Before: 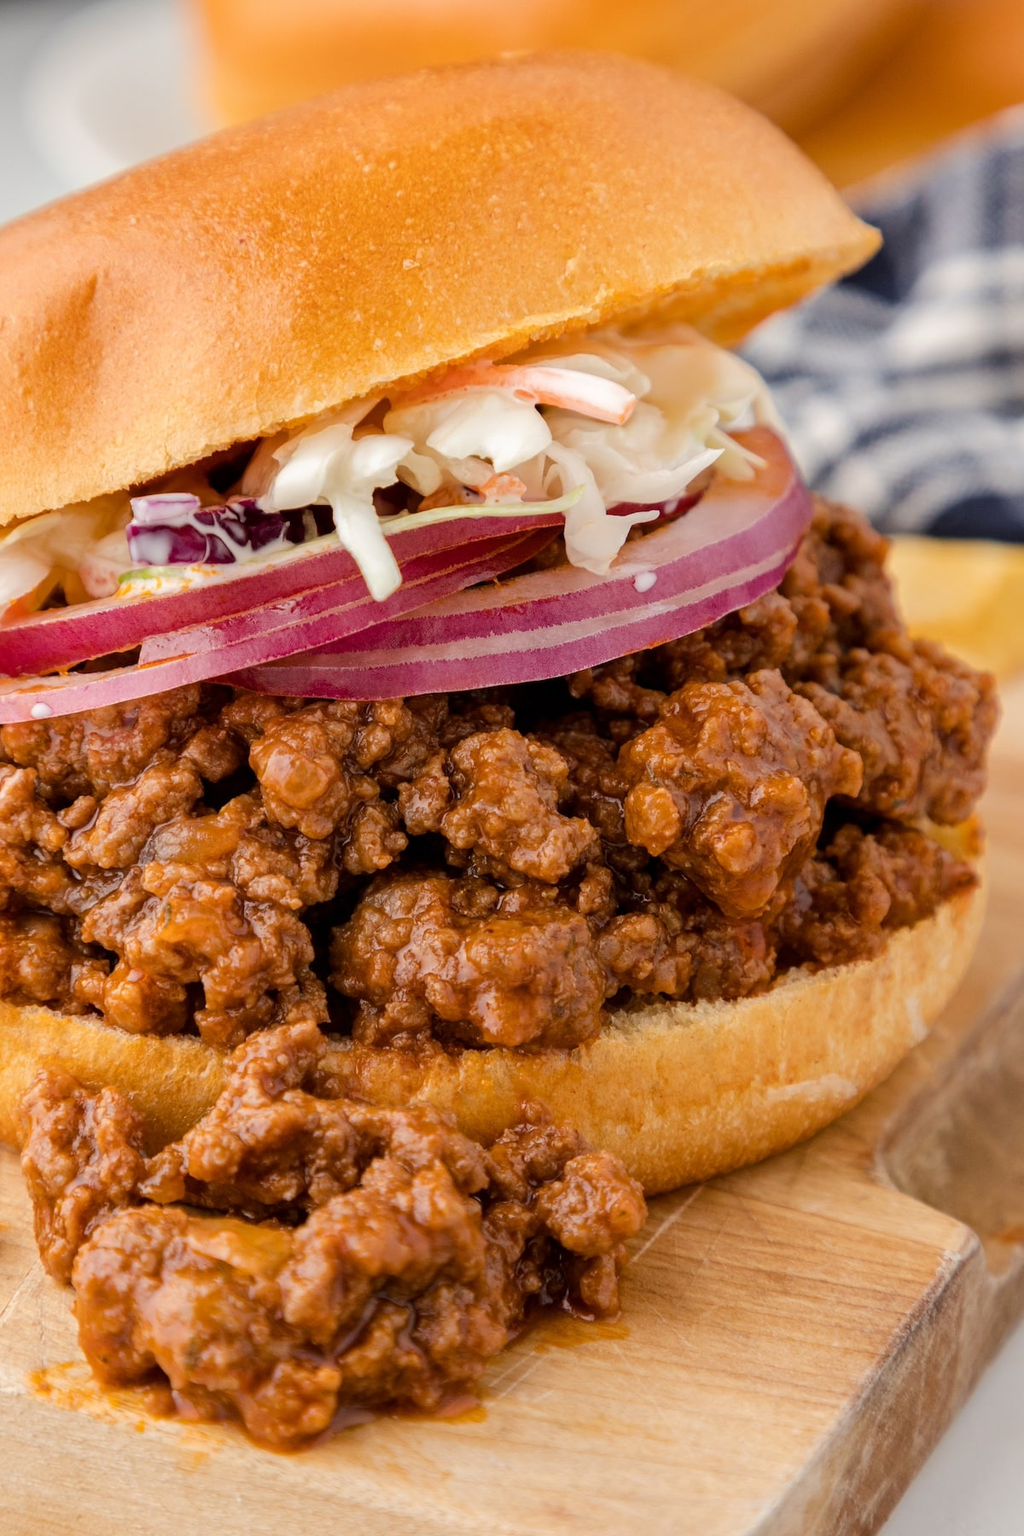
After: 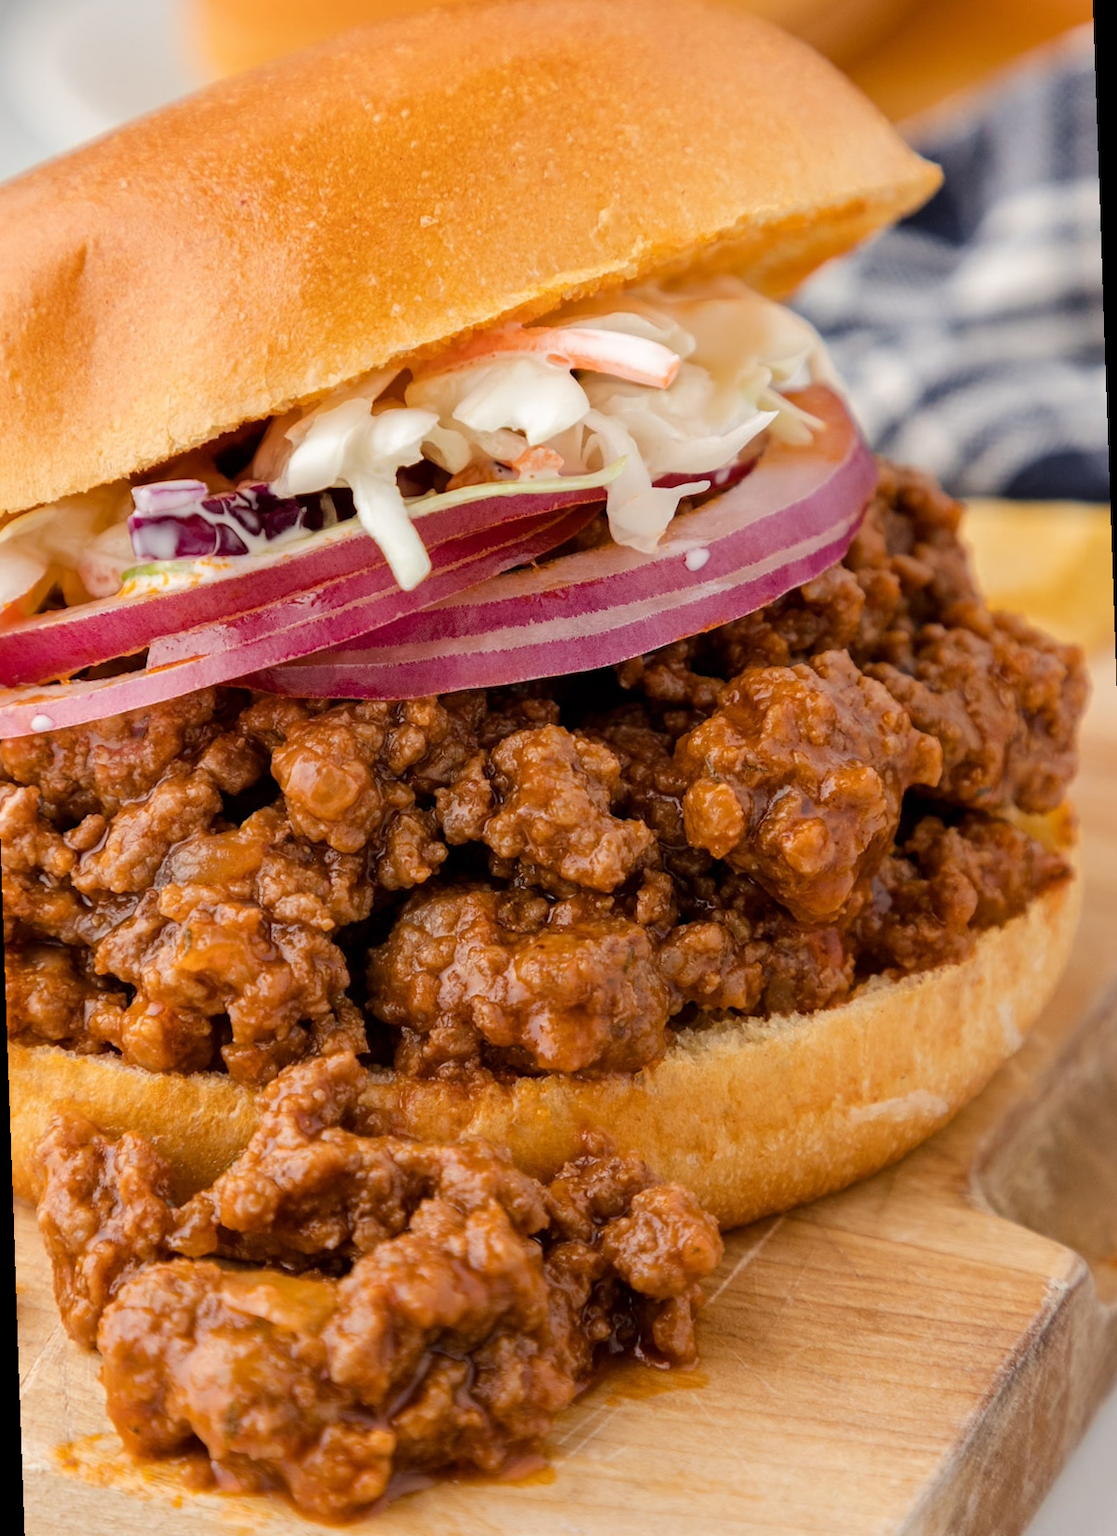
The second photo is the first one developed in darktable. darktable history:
crop: left 0.434%, top 0.485%, right 0.244%, bottom 0.386%
exposure: compensate highlight preservation false
rotate and perspective: rotation -2°, crop left 0.022, crop right 0.978, crop top 0.049, crop bottom 0.951
